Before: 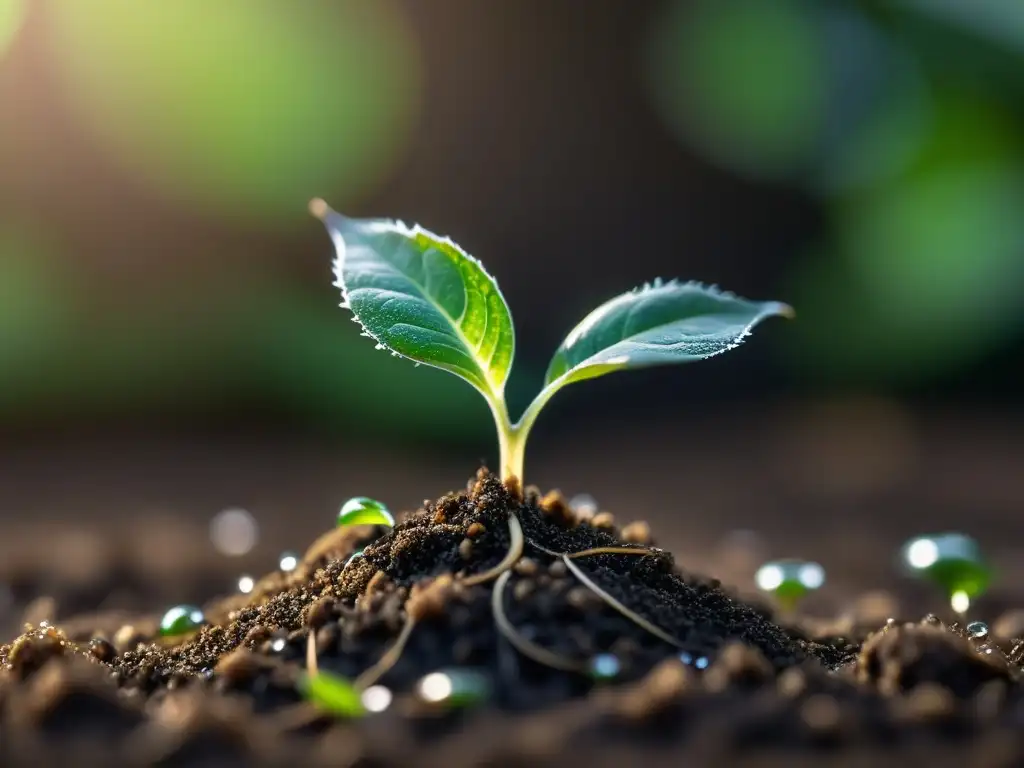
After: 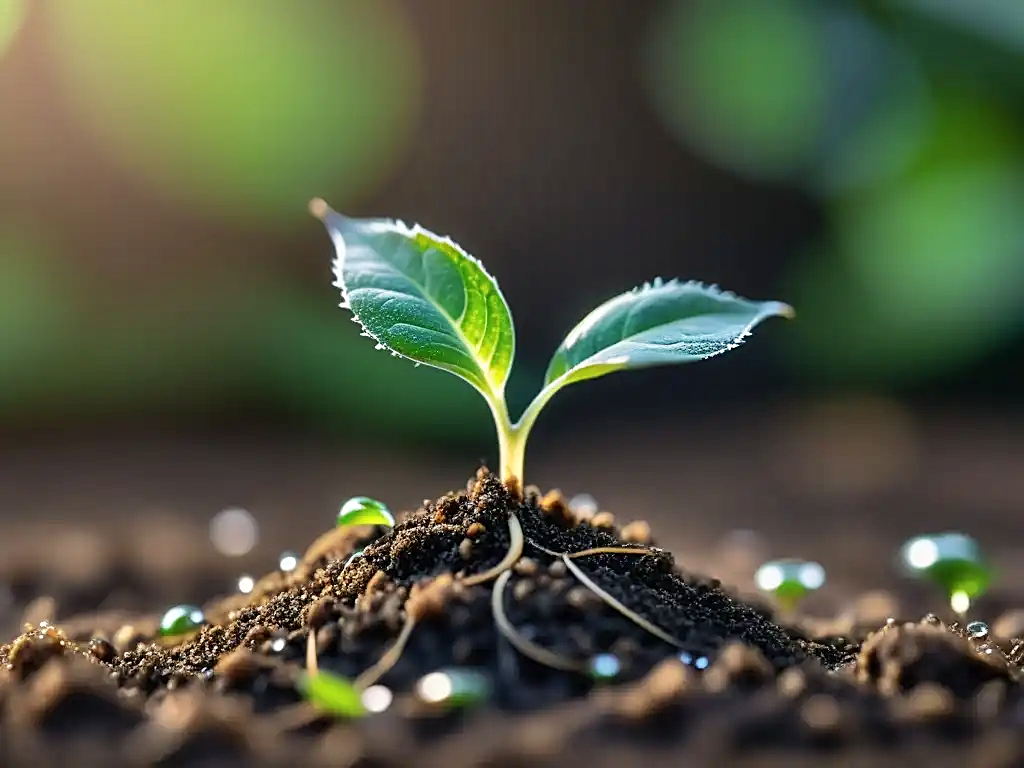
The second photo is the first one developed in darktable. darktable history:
shadows and highlights: white point adjustment 0.053, soften with gaussian
sharpen: on, module defaults
